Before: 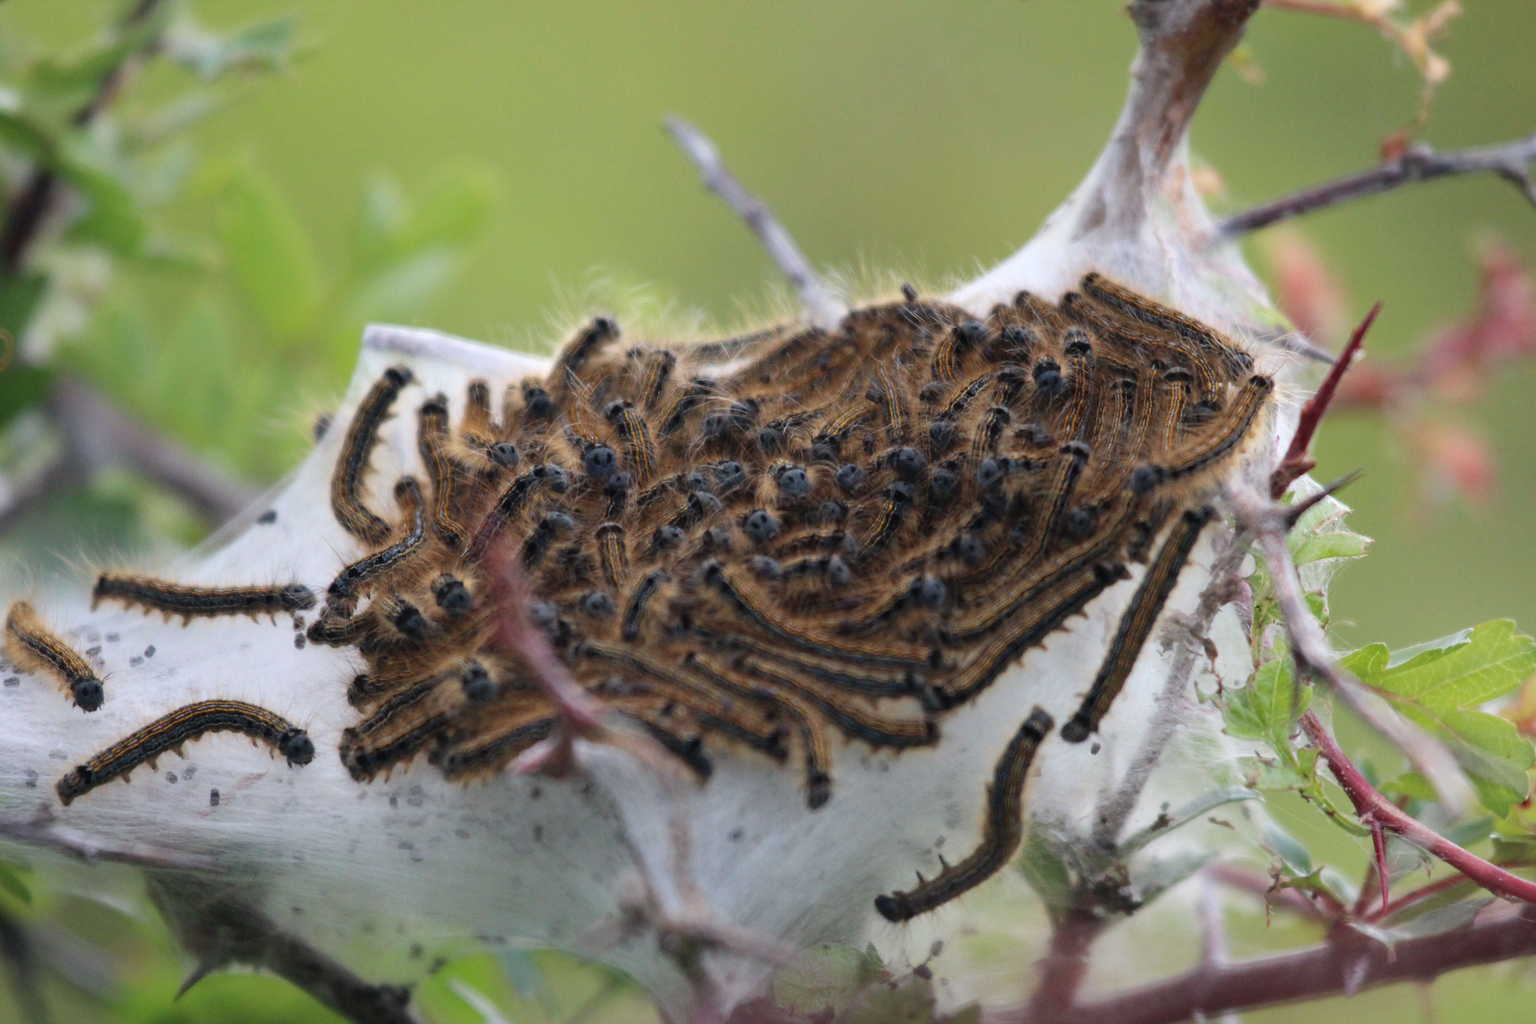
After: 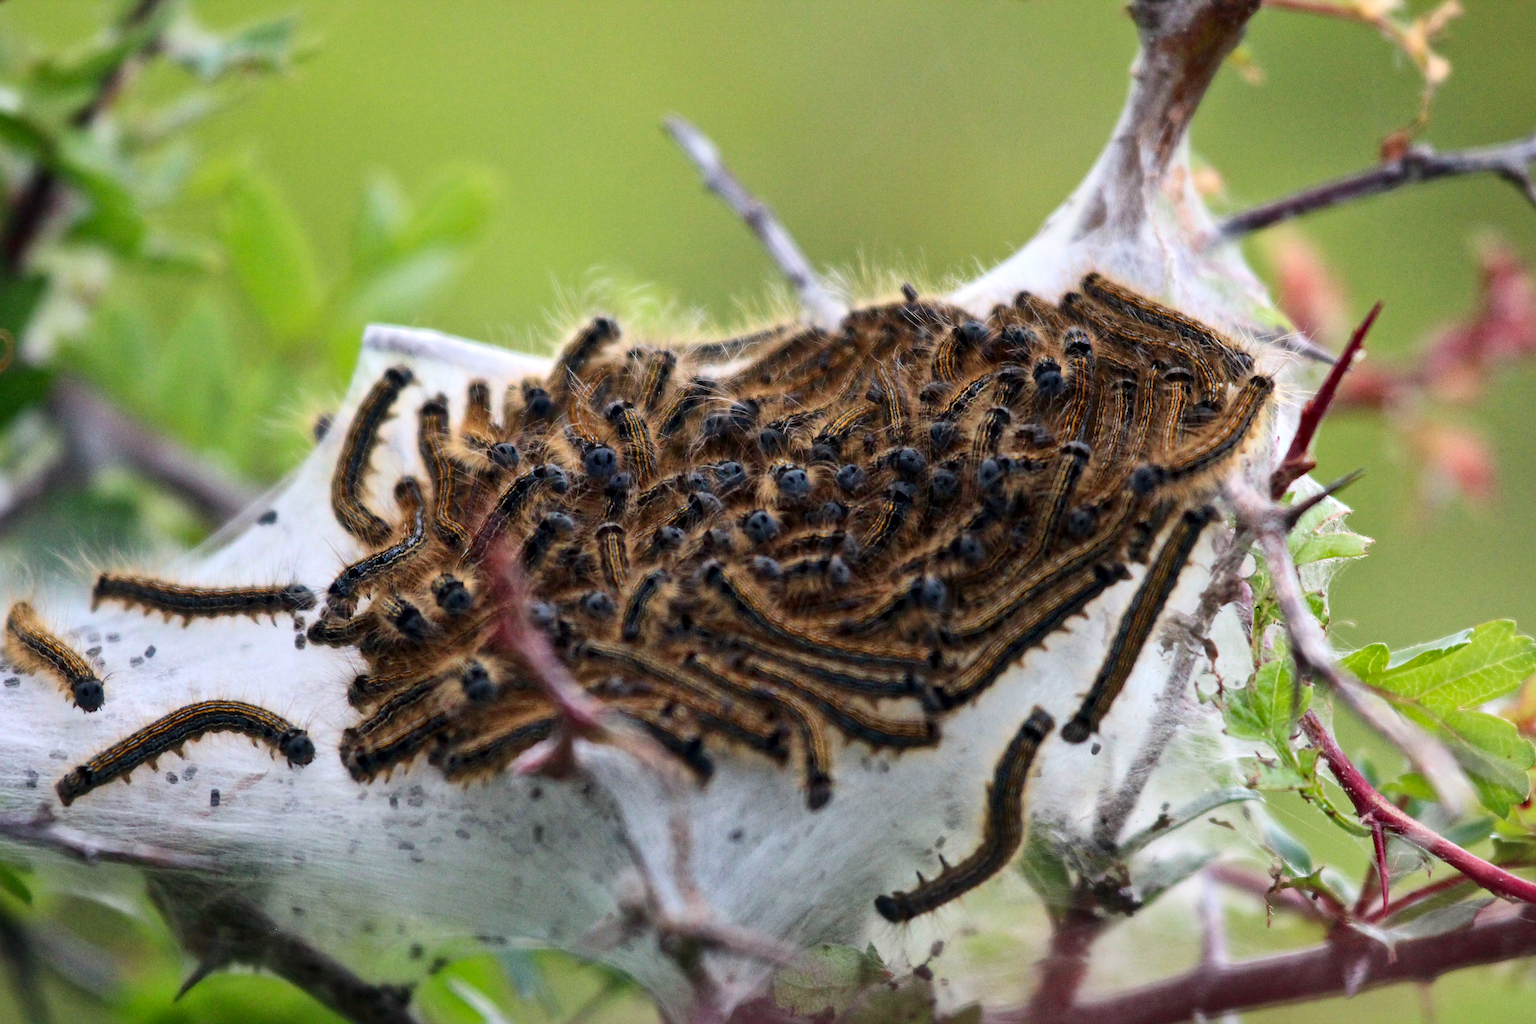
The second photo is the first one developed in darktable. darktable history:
sharpen: on, module defaults
local contrast: mode bilateral grid, contrast 20, coarseness 50, detail 141%, midtone range 0.2
contrast brightness saturation: contrast 0.18, saturation 0.3
